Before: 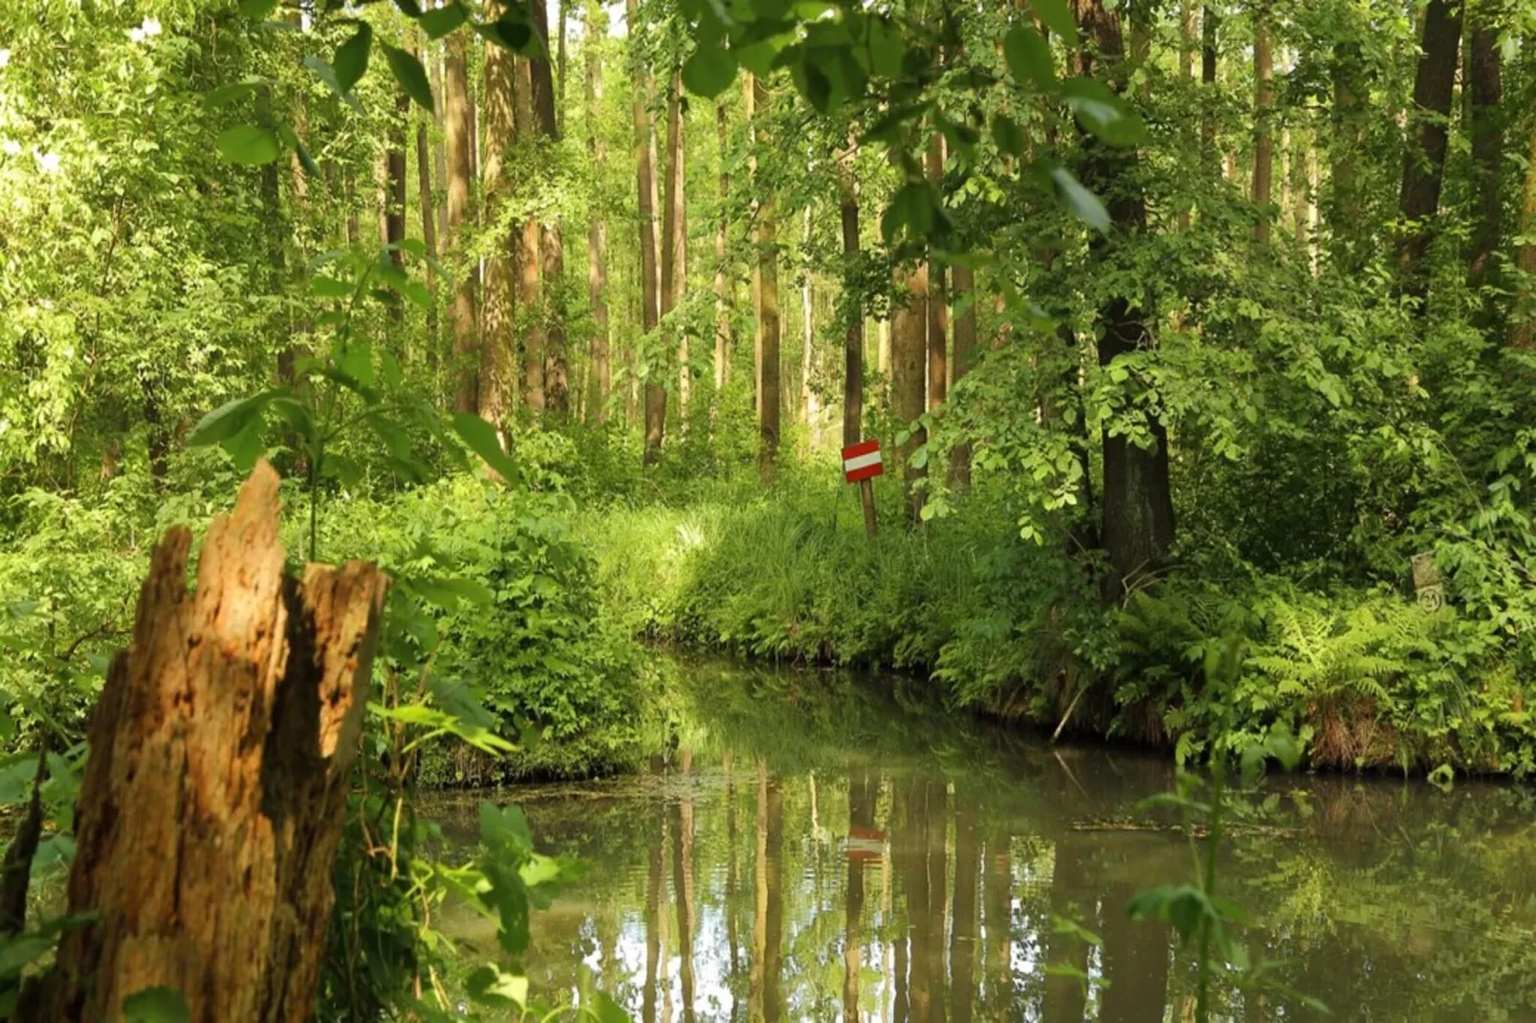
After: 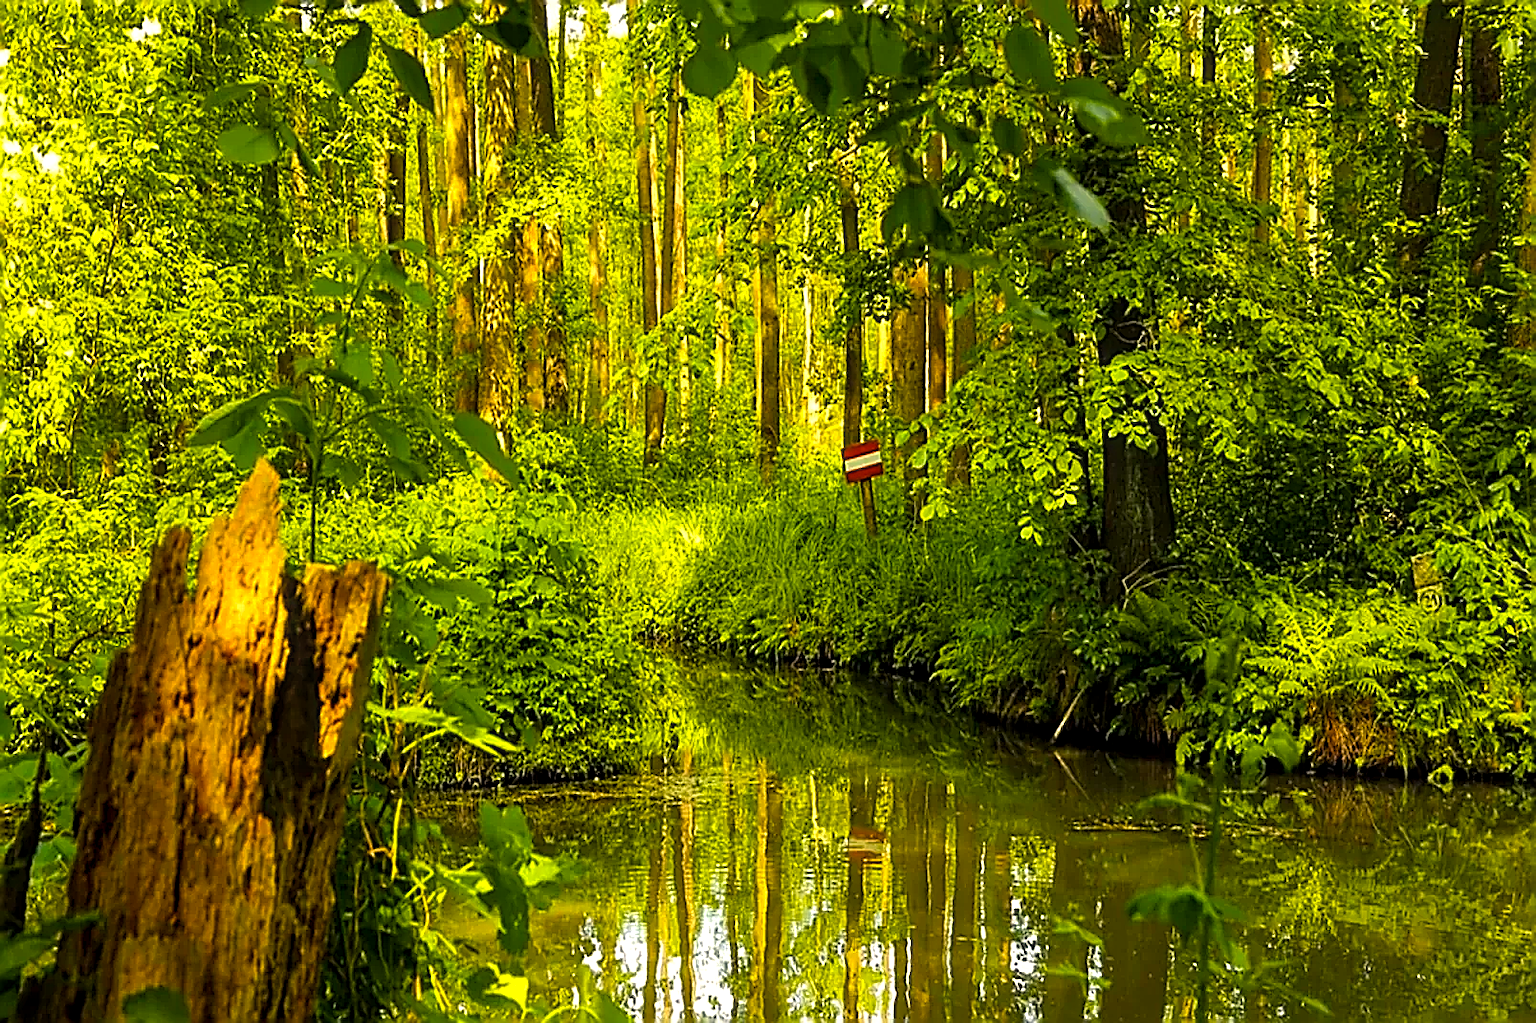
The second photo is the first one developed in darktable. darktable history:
color balance rgb: highlights gain › chroma 3.083%, highlights gain › hue 77.86°, linear chroma grading › global chroma 24.633%, perceptual saturation grading › global saturation 36.494%, contrast 15.405%
local contrast: on, module defaults
sharpen: amount 1.989
